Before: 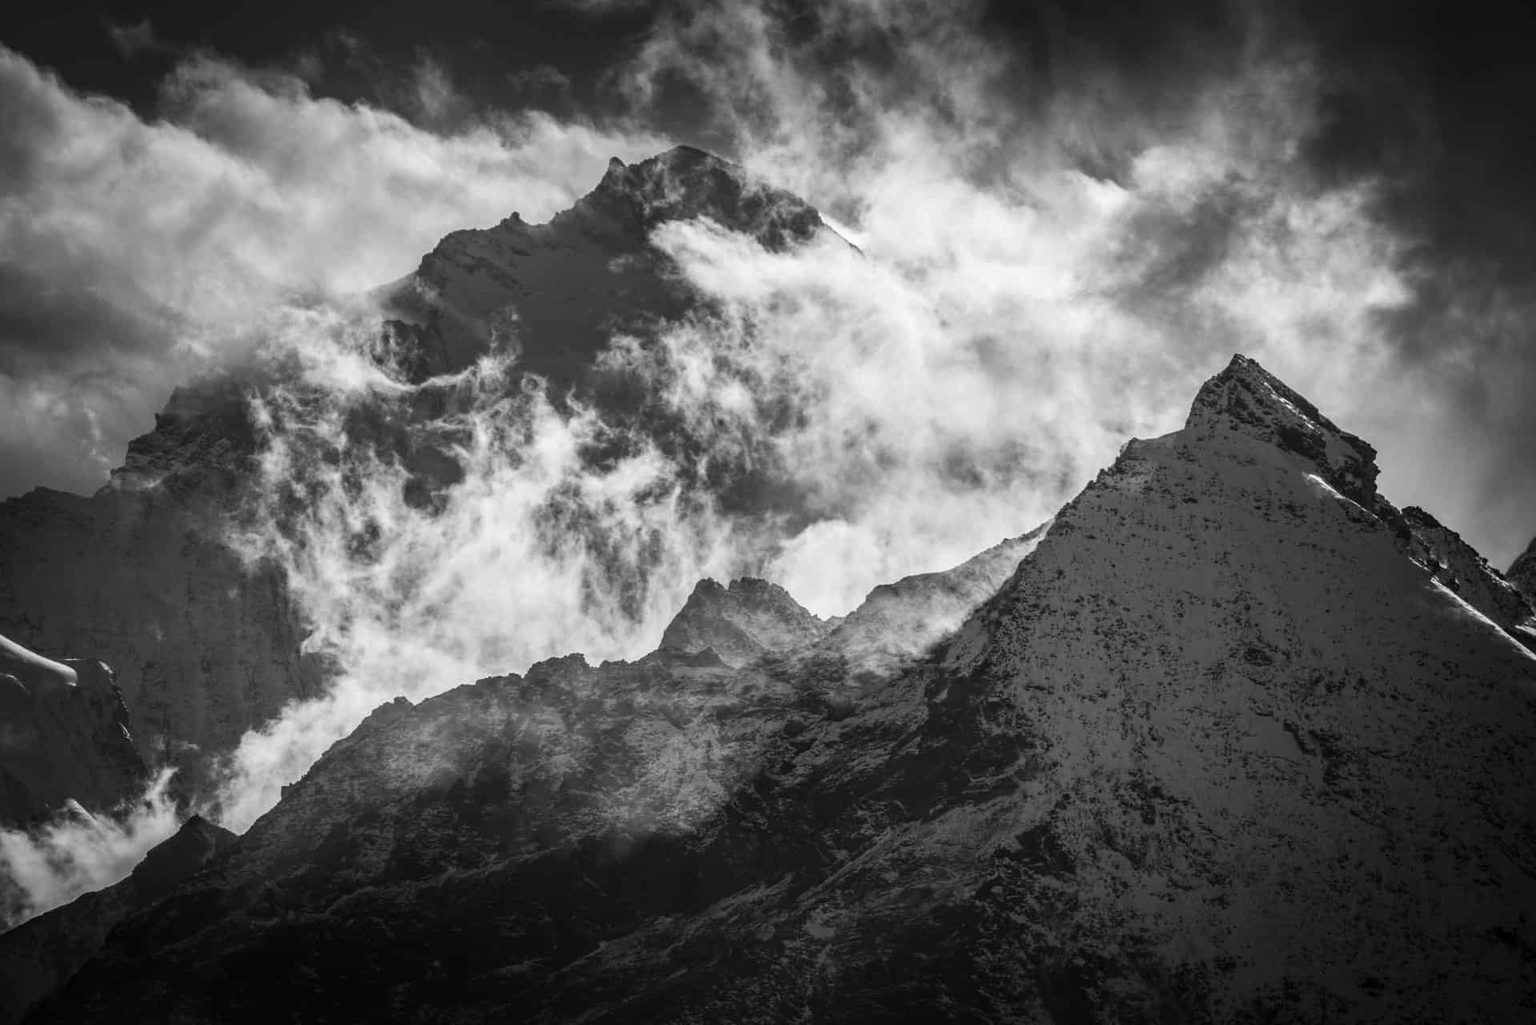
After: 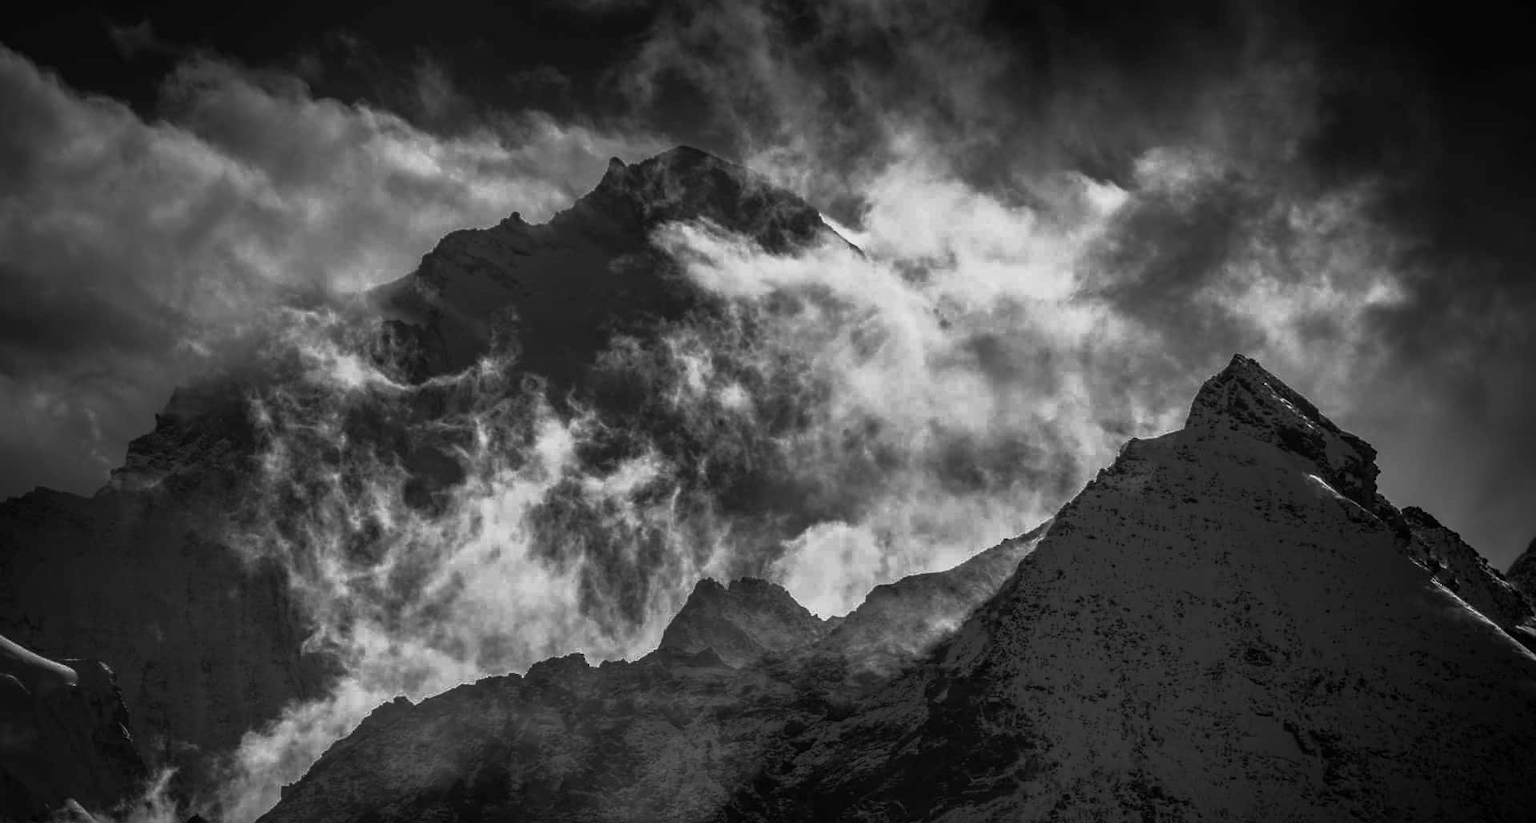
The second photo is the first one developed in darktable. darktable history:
base curve: curves: ch0 [(0, 0) (0.564, 0.291) (0.802, 0.731) (1, 1)]
monochrome: a -71.75, b 75.82
white balance: red 0.925, blue 1.046
crop: bottom 19.644%
